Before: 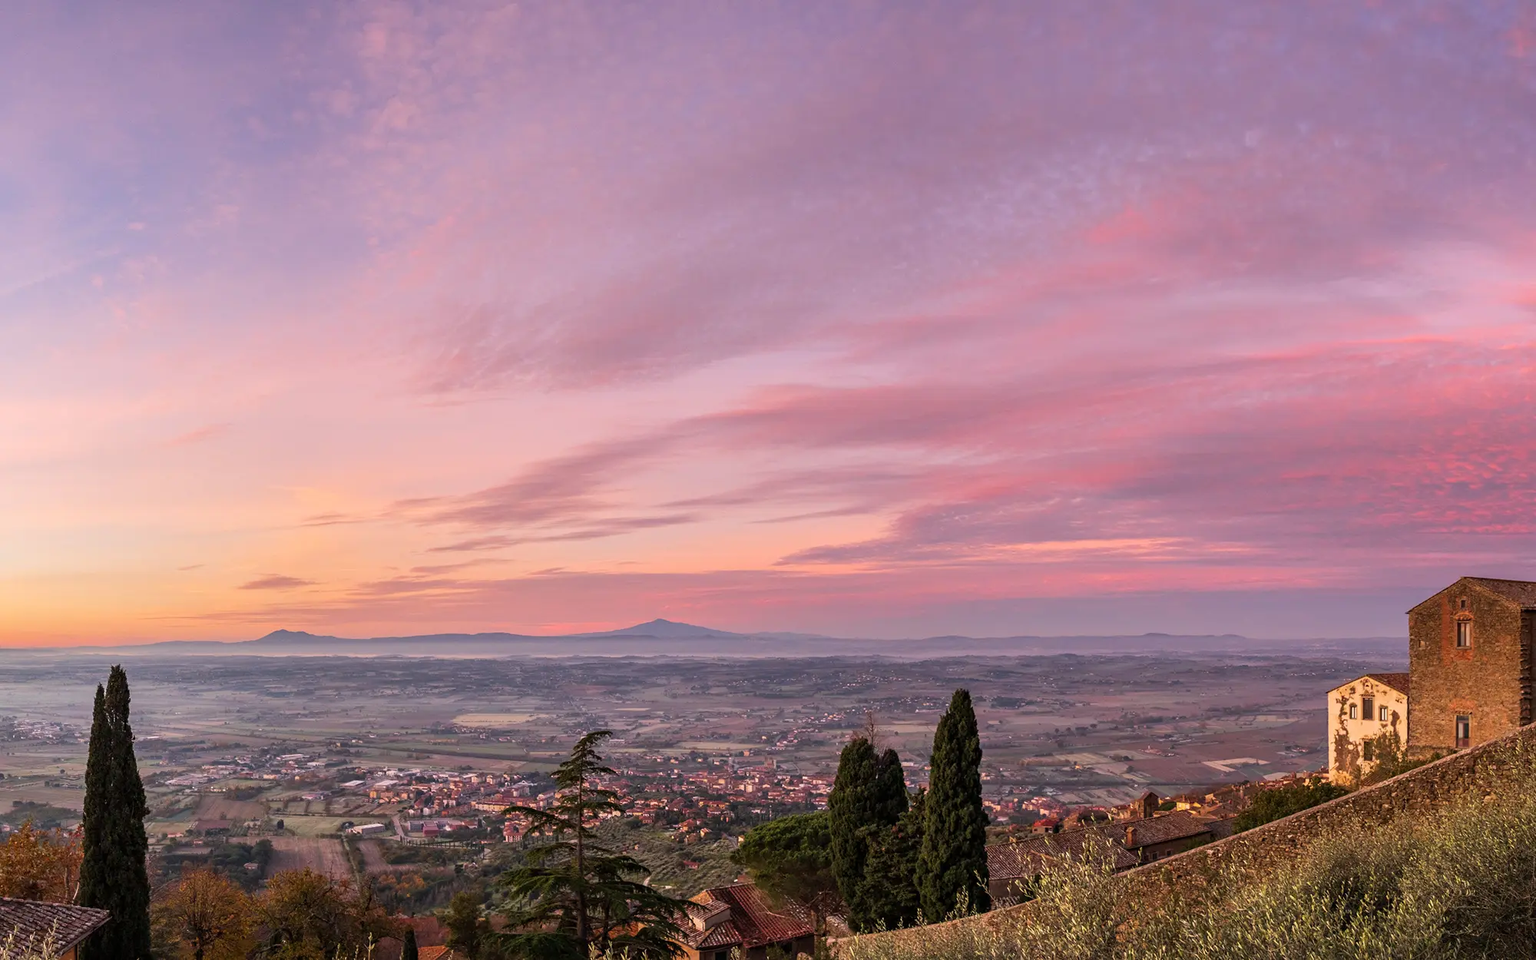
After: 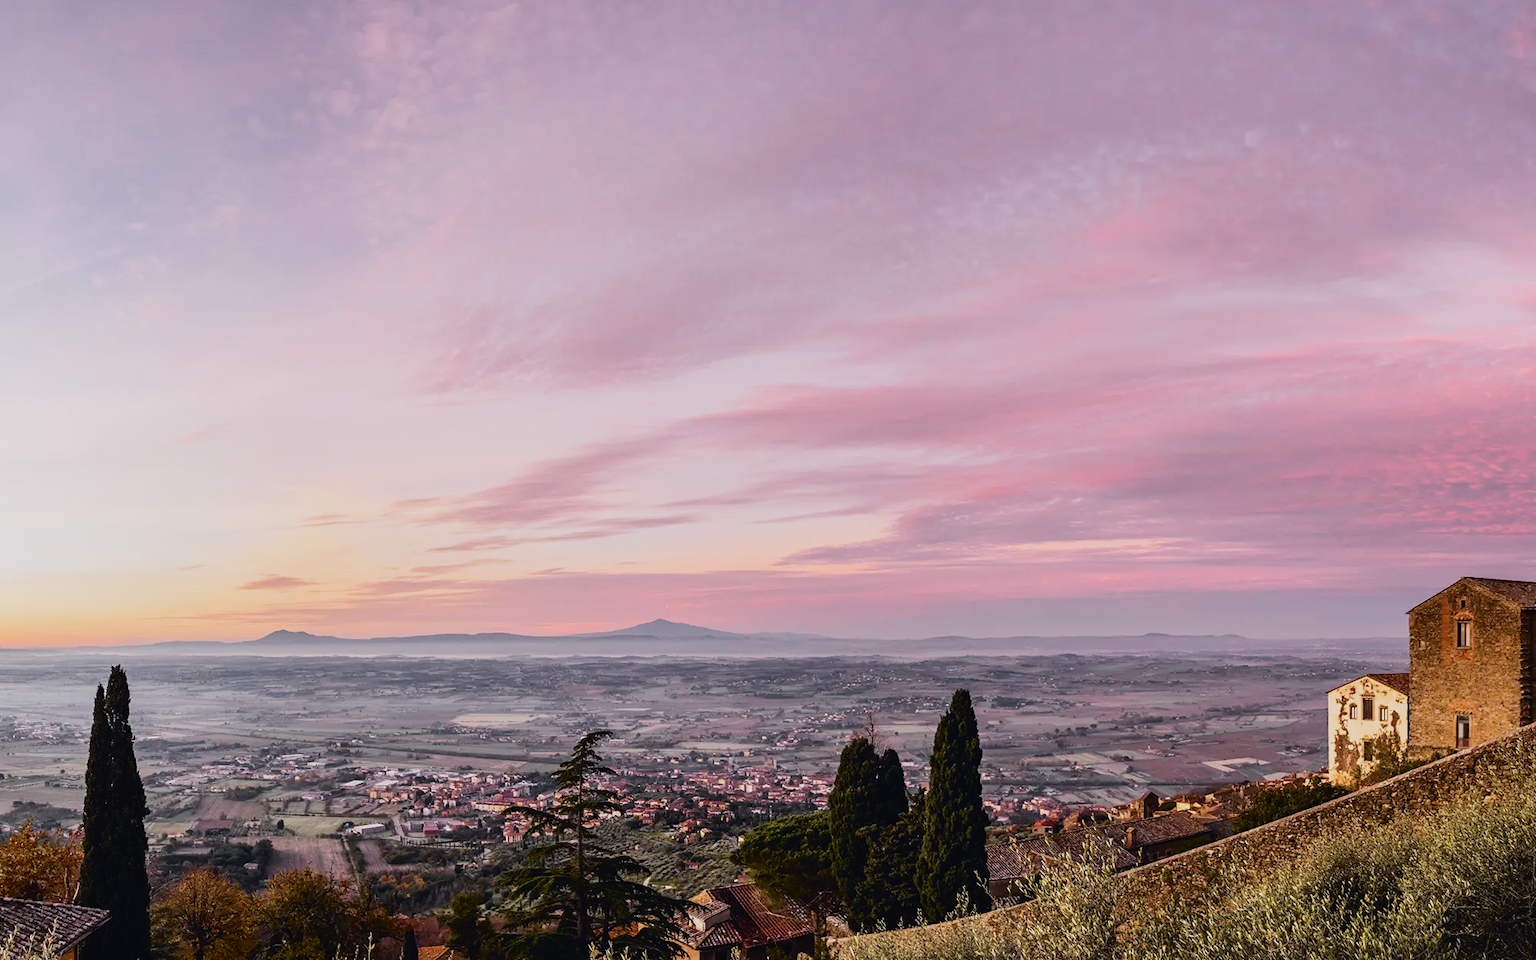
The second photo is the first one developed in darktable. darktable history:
filmic rgb: black relative exposure -11.32 EV, white relative exposure 3.26 EV, hardness 6.77, add noise in highlights 0.001, preserve chrominance no, color science v3 (2019), use custom middle-gray values true, contrast in highlights soft
tone curve: curves: ch0 [(0, 0.023) (0.104, 0.058) (0.21, 0.162) (0.469, 0.524) (0.579, 0.65) (0.725, 0.8) (0.858, 0.903) (1, 0.974)]; ch1 [(0, 0) (0.414, 0.395) (0.447, 0.447) (0.502, 0.501) (0.521, 0.512) (0.57, 0.563) (0.618, 0.61) (0.654, 0.642) (1, 1)]; ch2 [(0, 0) (0.356, 0.408) (0.437, 0.453) (0.492, 0.485) (0.524, 0.508) (0.566, 0.567) (0.595, 0.604) (1, 1)], color space Lab, independent channels, preserve colors none
